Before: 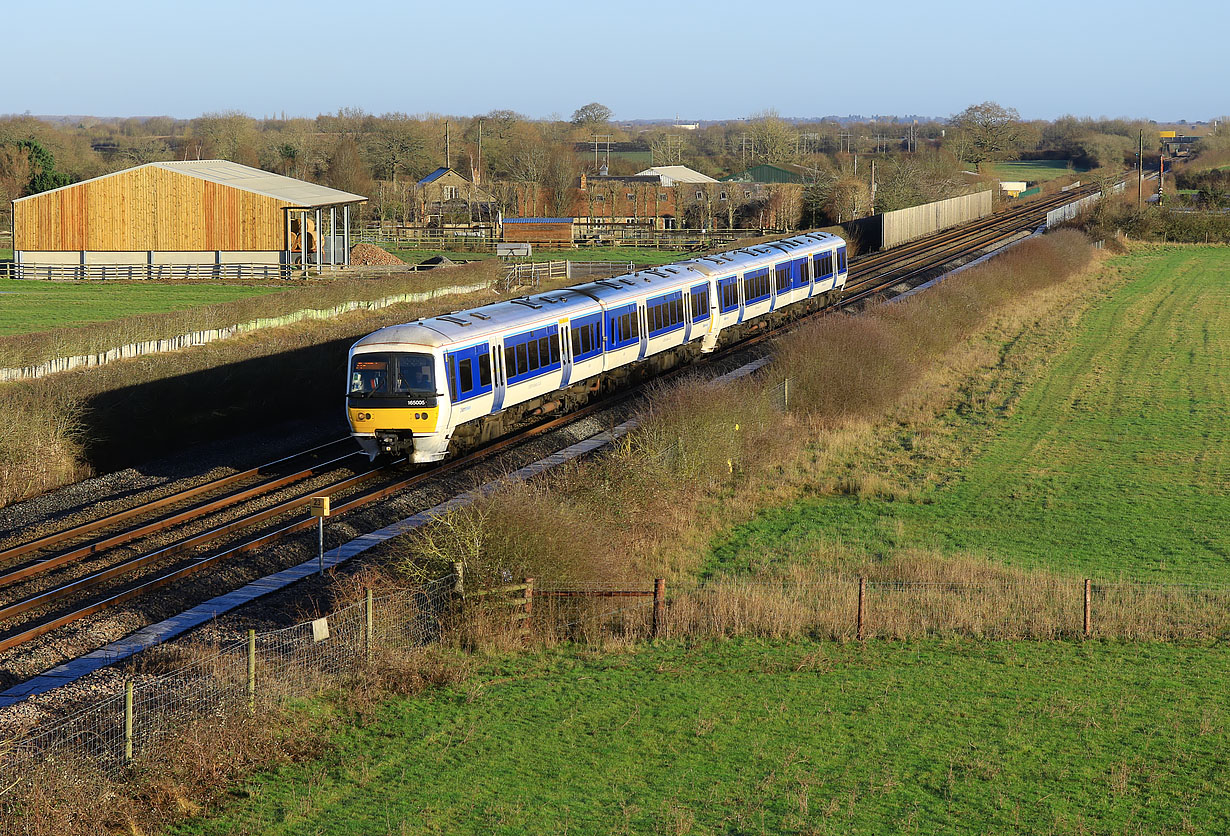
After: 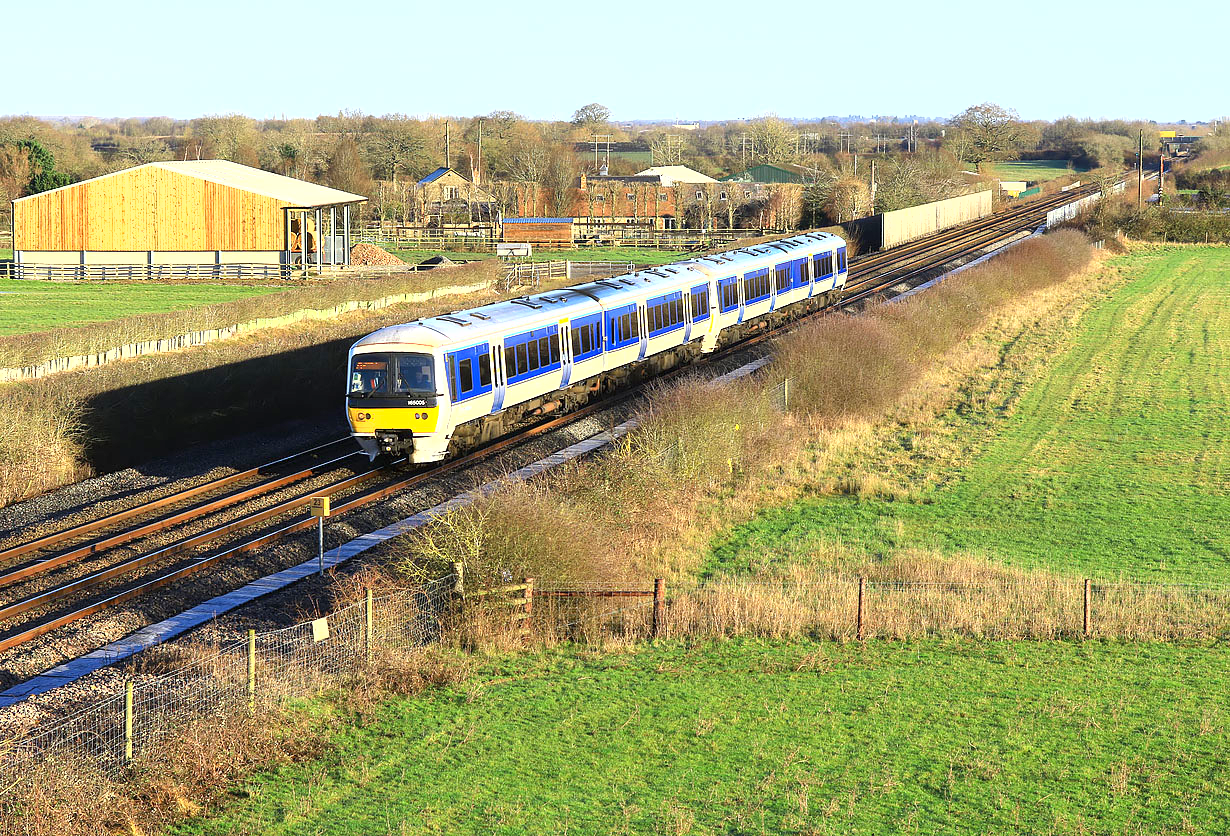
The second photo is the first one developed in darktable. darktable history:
tone equalizer: on, module defaults
shadows and highlights: radius 125.46, shadows 30.51, highlights -30.51, low approximation 0.01, soften with gaussian
exposure: exposure 1.2 EV, compensate highlight preservation false
